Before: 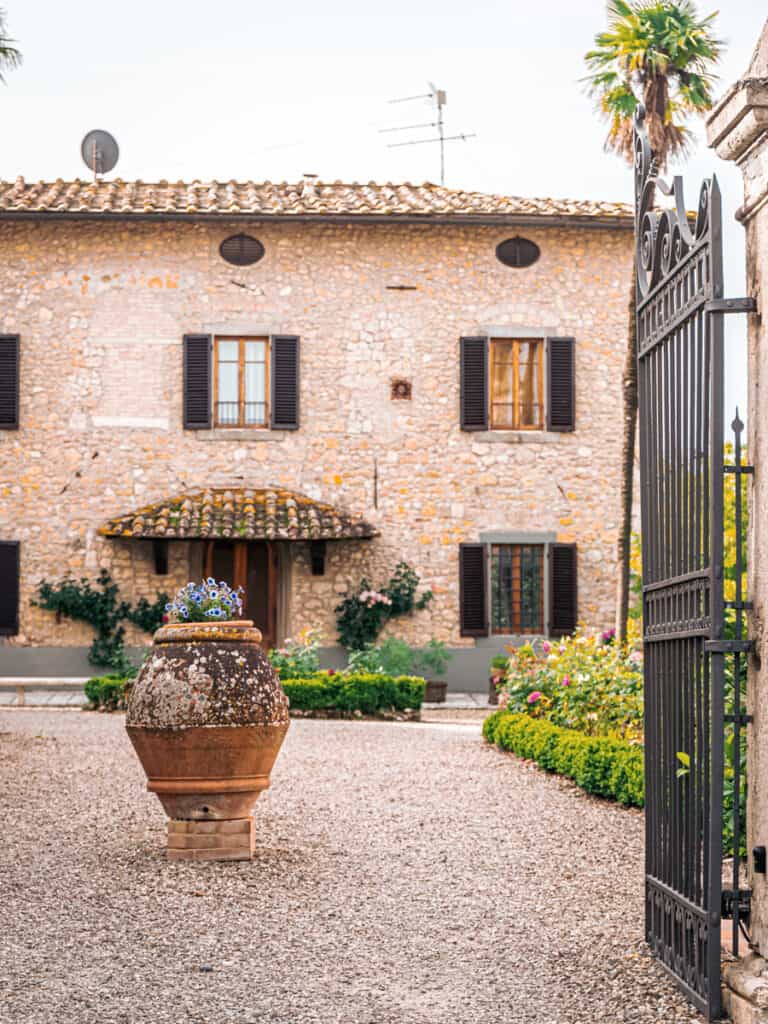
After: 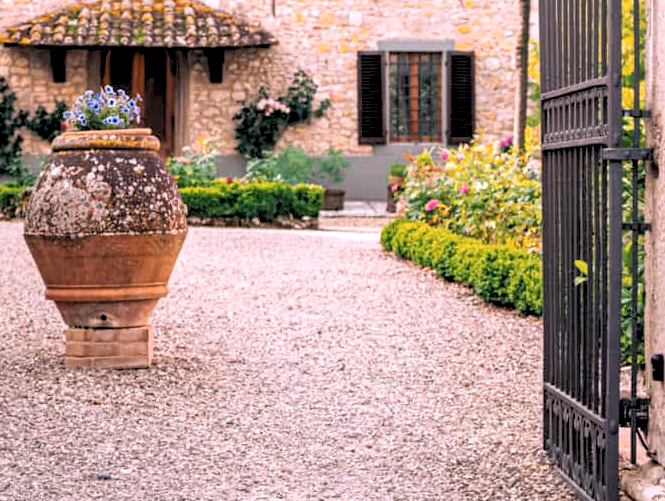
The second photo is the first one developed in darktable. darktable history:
rgb levels: levels [[0.013, 0.434, 0.89], [0, 0.5, 1], [0, 0.5, 1]]
white balance: red 1.05, blue 1.072
crop and rotate: left 13.306%, top 48.129%, bottom 2.928%
